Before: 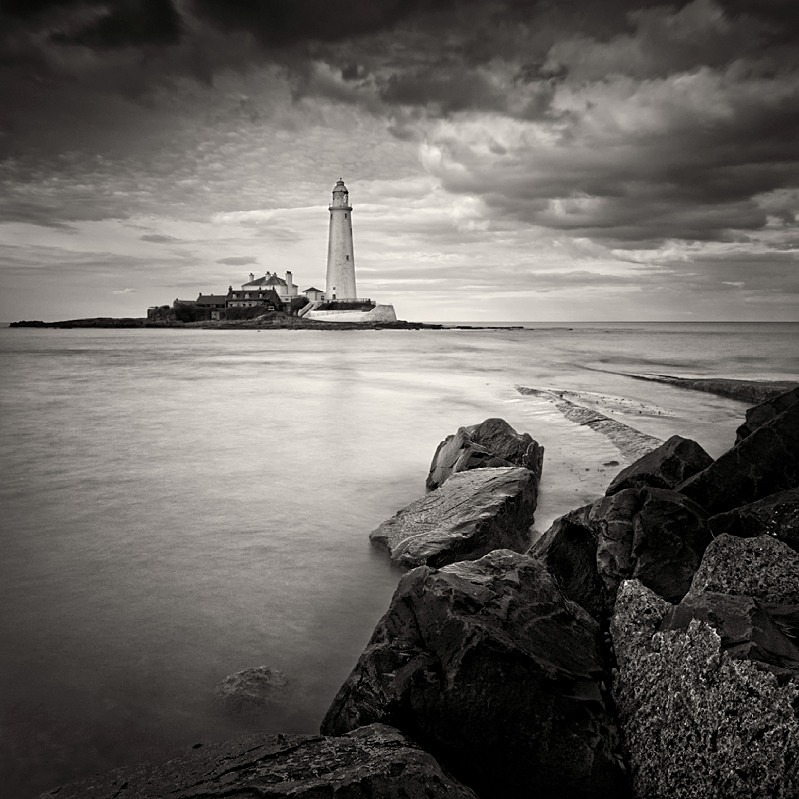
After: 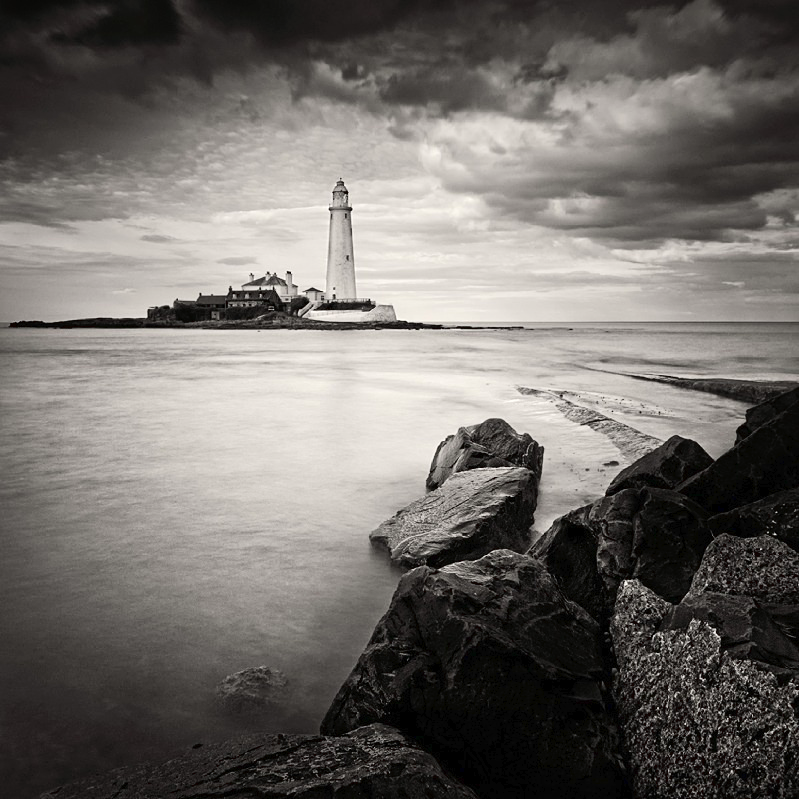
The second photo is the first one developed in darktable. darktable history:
tone curve: curves: ch0 [(0, 0) (0.003, 0.014) (0.011, 0.019) (0.025, 0.026) (0.044, 0.037) (0.069, 0.053) (0.1, 0.083) (0.136, 0.121) (0.177, 0.163) (0.224, 0.22) (0.277, 0.281) (0.335, 0.354) (0.399, 0.436) (0.468, 0.526) (0.543, 0.612) (0.623, 0.706) (0.709, 0.79) (0.801, 0.858) (0.898, 0.925) (1, 1)]
